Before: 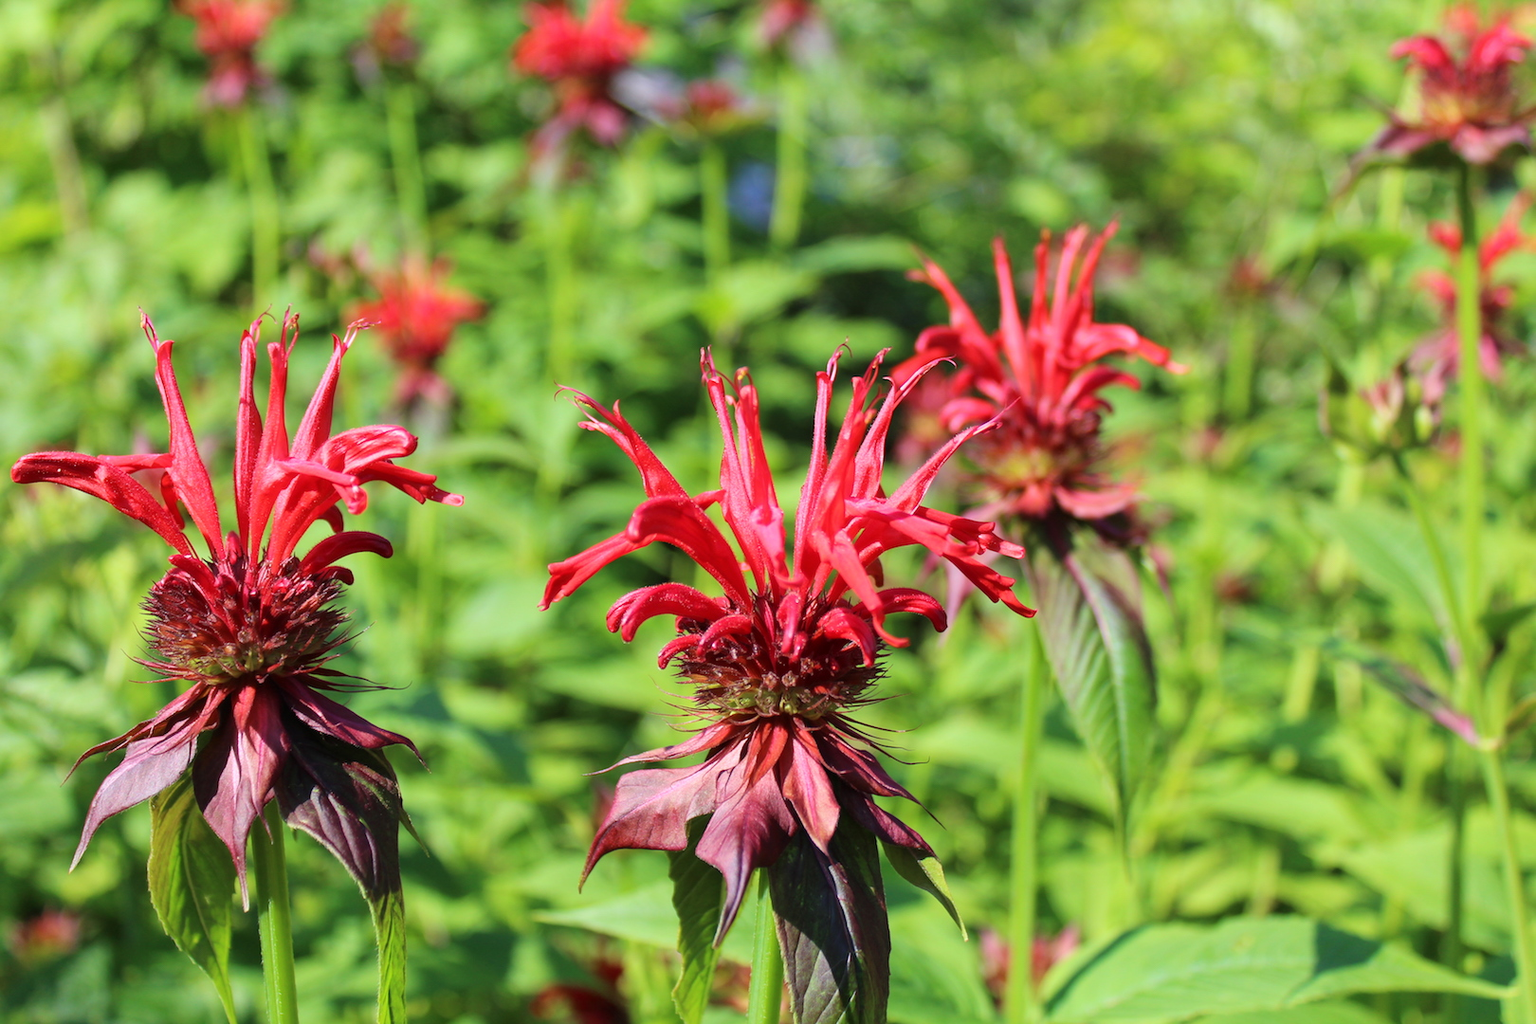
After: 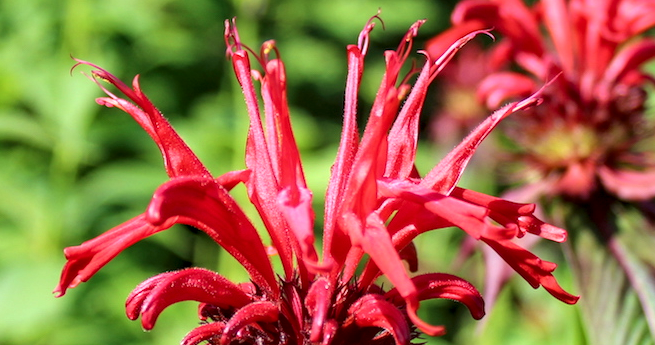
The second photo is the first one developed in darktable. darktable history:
crop: left 31.751%, top 32.172%, right 27.8%, bottom 35.83%
local contrast: detail 142%
